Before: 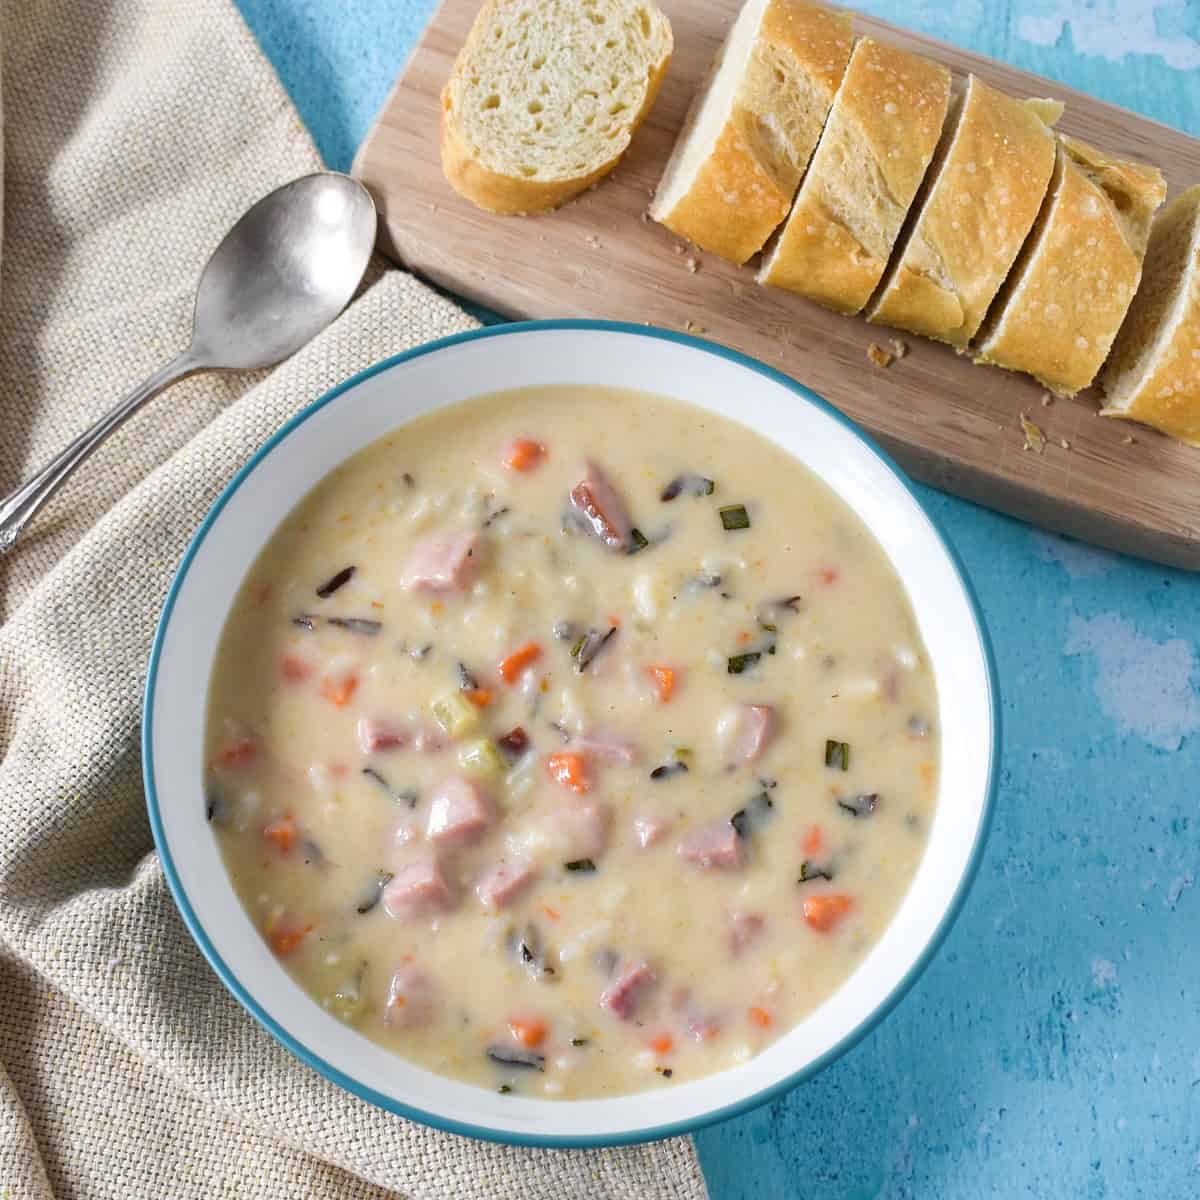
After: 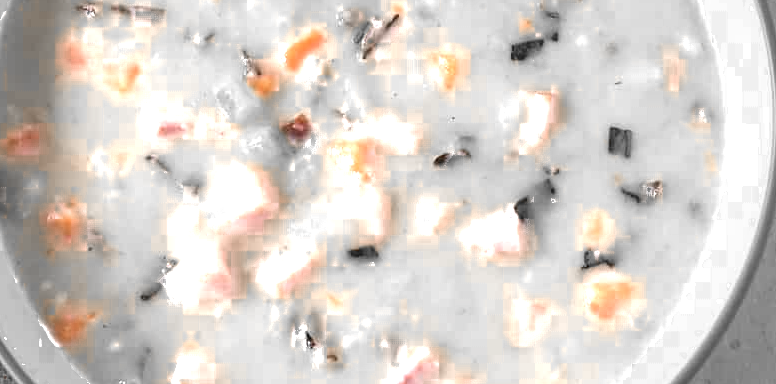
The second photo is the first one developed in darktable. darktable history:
color zones: curves: ch0 [(0, 0.65) (0.096, 0.644) (0.221, 0.539) (0.429, 0.5) (0.571, 0.5) (0.714, 0.5) (0.857, 0.5) (1, 0.65)]; ch1 [(0, 0.5) (0.143, 0.5) (0.257, -0.002) (0.429, 0.04) (0.571, -0.001) (0.714, -0.015) (0.857, 0.024) (1, 0.5)], mix 27.3%, process mode strong
crop: left 18.109%, top 51.122%, right 17.17%, bottom 16.871%
